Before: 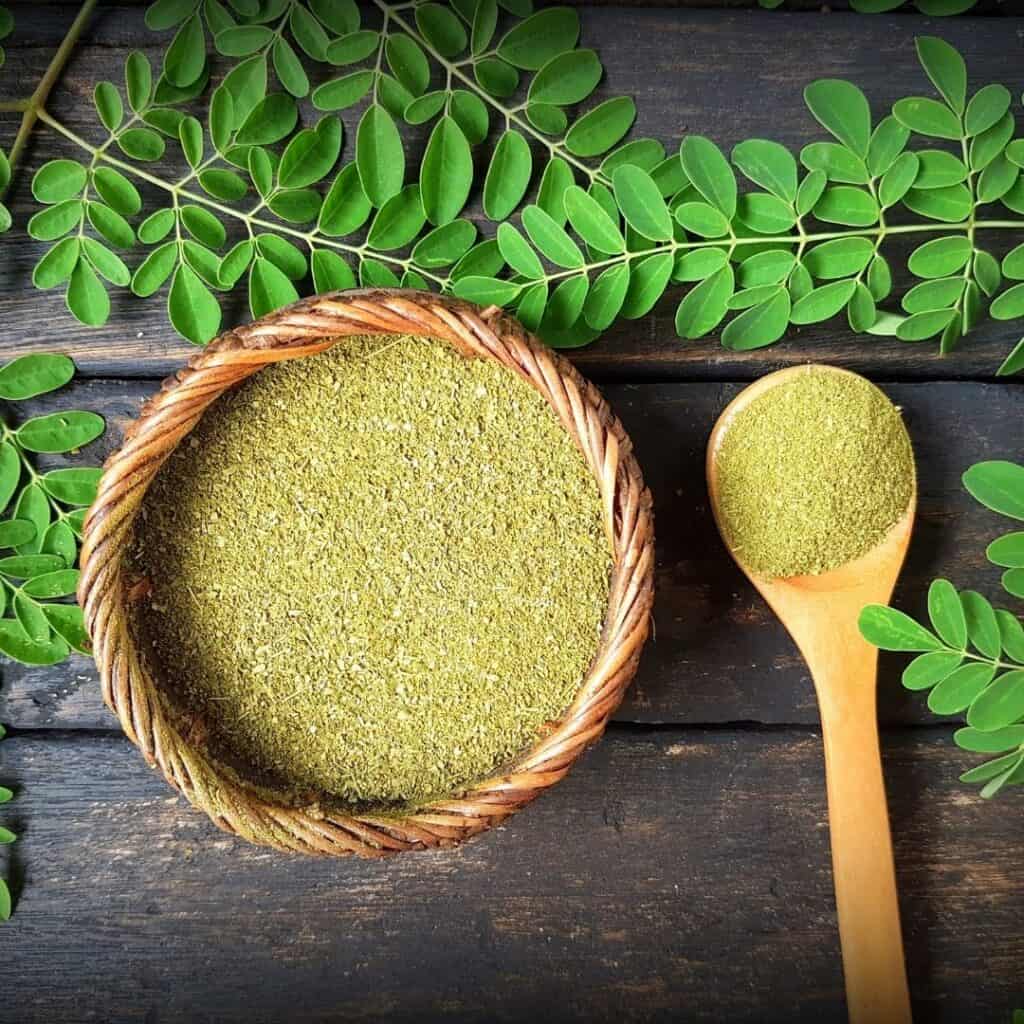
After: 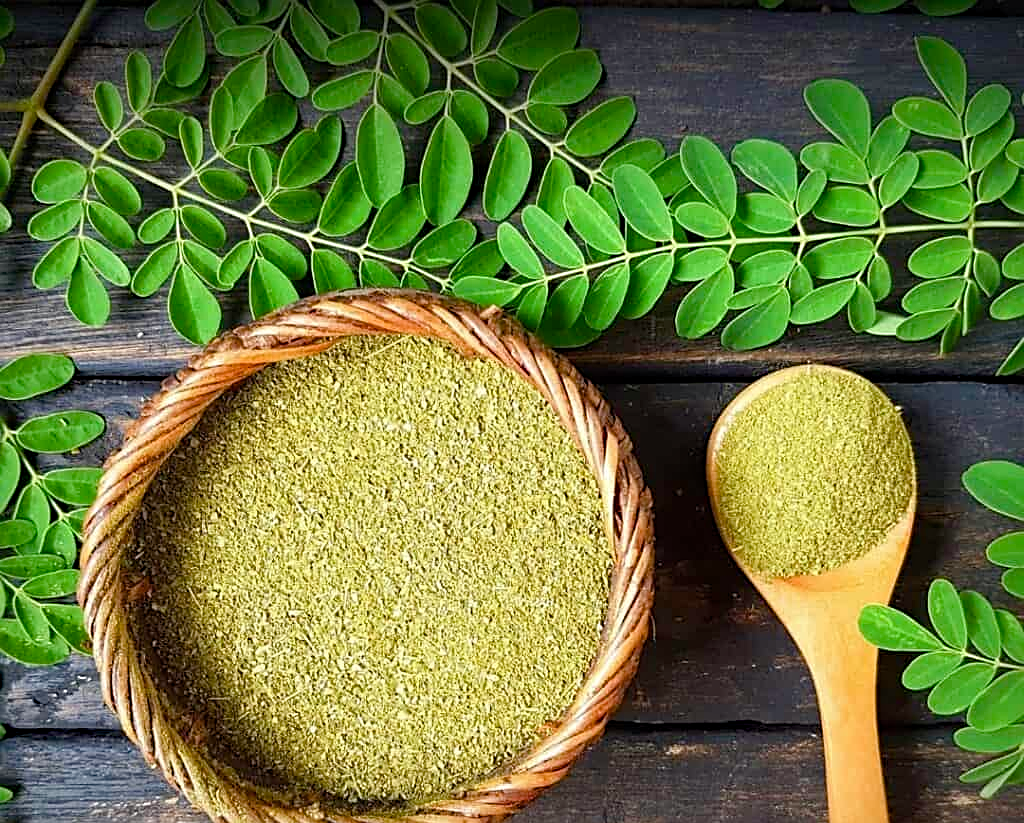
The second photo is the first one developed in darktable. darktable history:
crop: bottom 19.572%
color balance rgb: perceptual saturation grading › global saturation 15.627%, perceptual saturation grading › highlights -19.548%, perceptual saturation grading › shadows 19.273%, global vibrance 7.583%
sharpen: on, module defaults
haze removal: adaptive false
